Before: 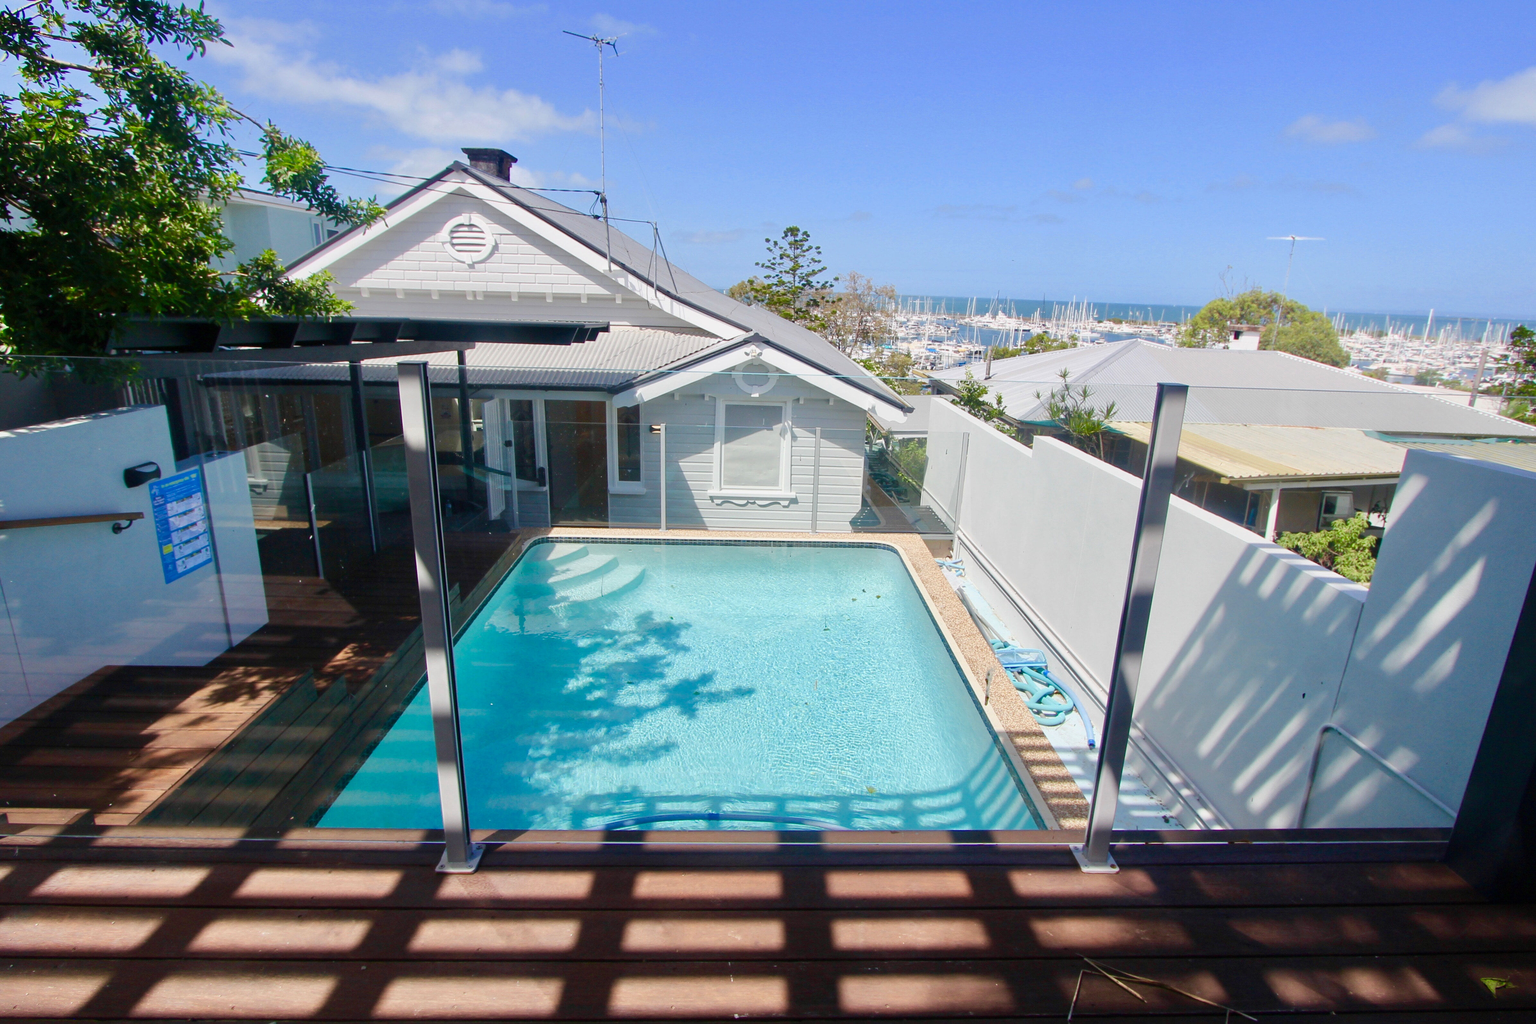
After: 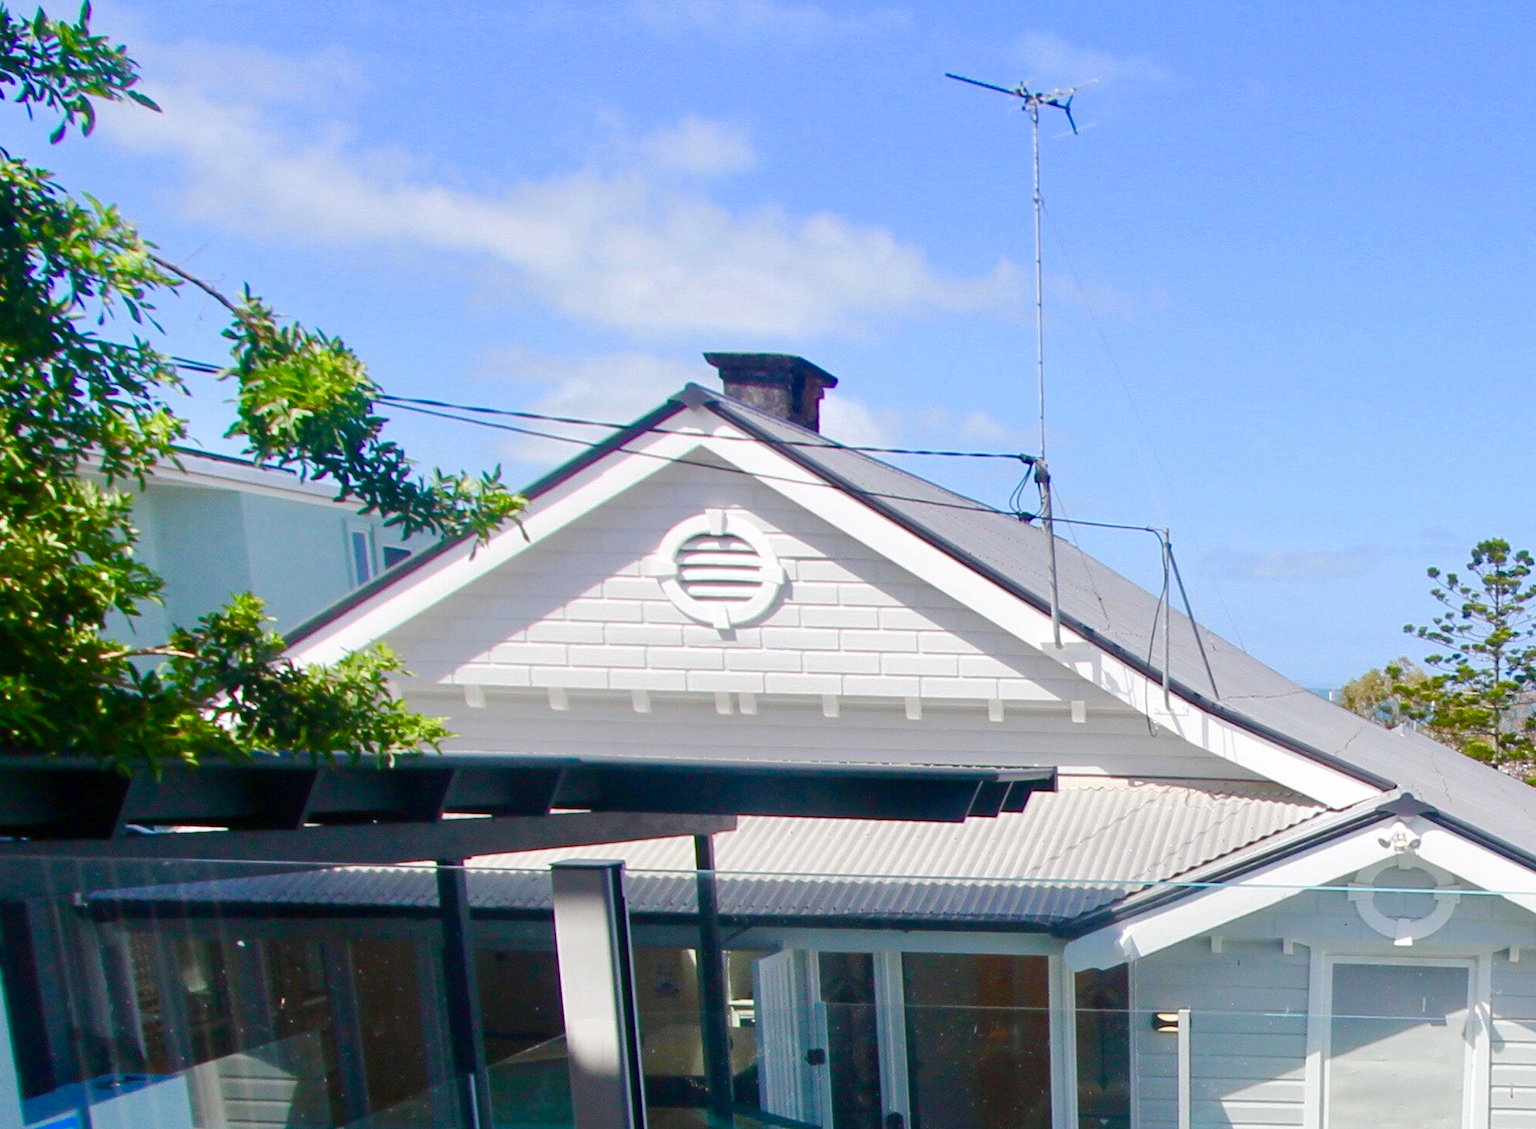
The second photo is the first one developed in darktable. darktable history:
crop and rotate: left 10.817%, top 0.062%, right 47.194%, bottom 53.626%
color balance rgb: linear chroma grading › shadows 32%, linear chroma grading › global chroma -2%, linear chroma grading › mid-tones 4%, perceptual saturation grading › global saturation -2%, perceptual saturation grading › highlights -8%, perceptual saturation grading › mid-tones 8%, perceptual saturation grading › shadows 4%, perceptual brilliance grading › highlights 8%, perceptual brilliance grading › mid-tones 4%, perceptual brilliance grading › shadows 2%, global vibrance 16%, saturation formula JzAzBz (2021)
